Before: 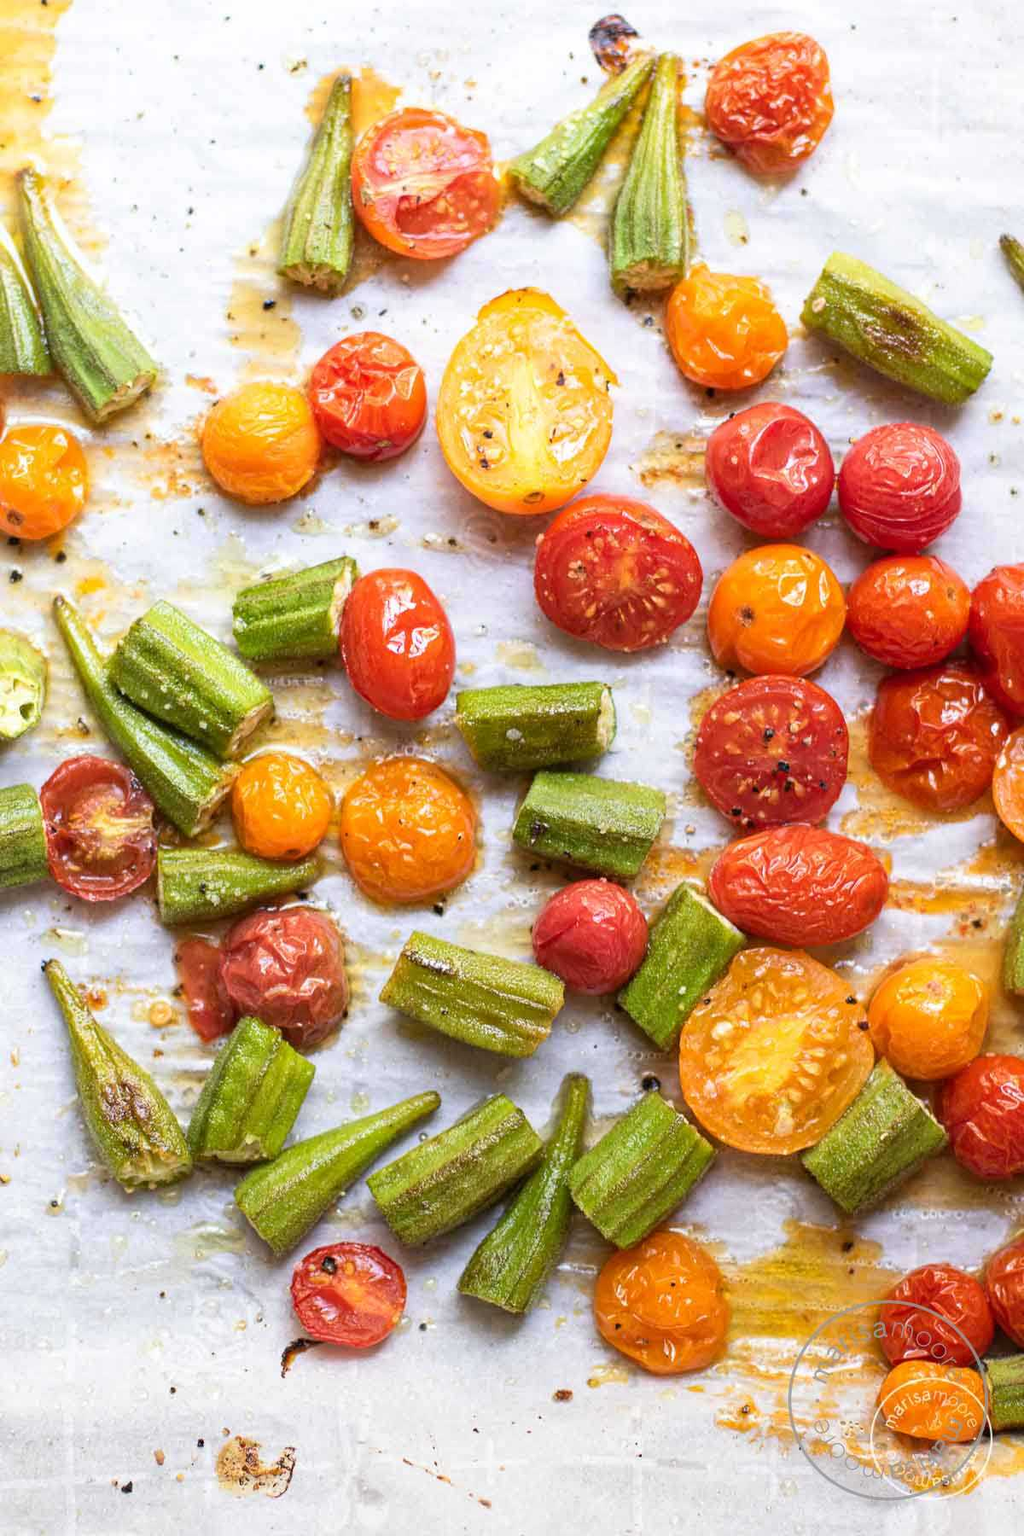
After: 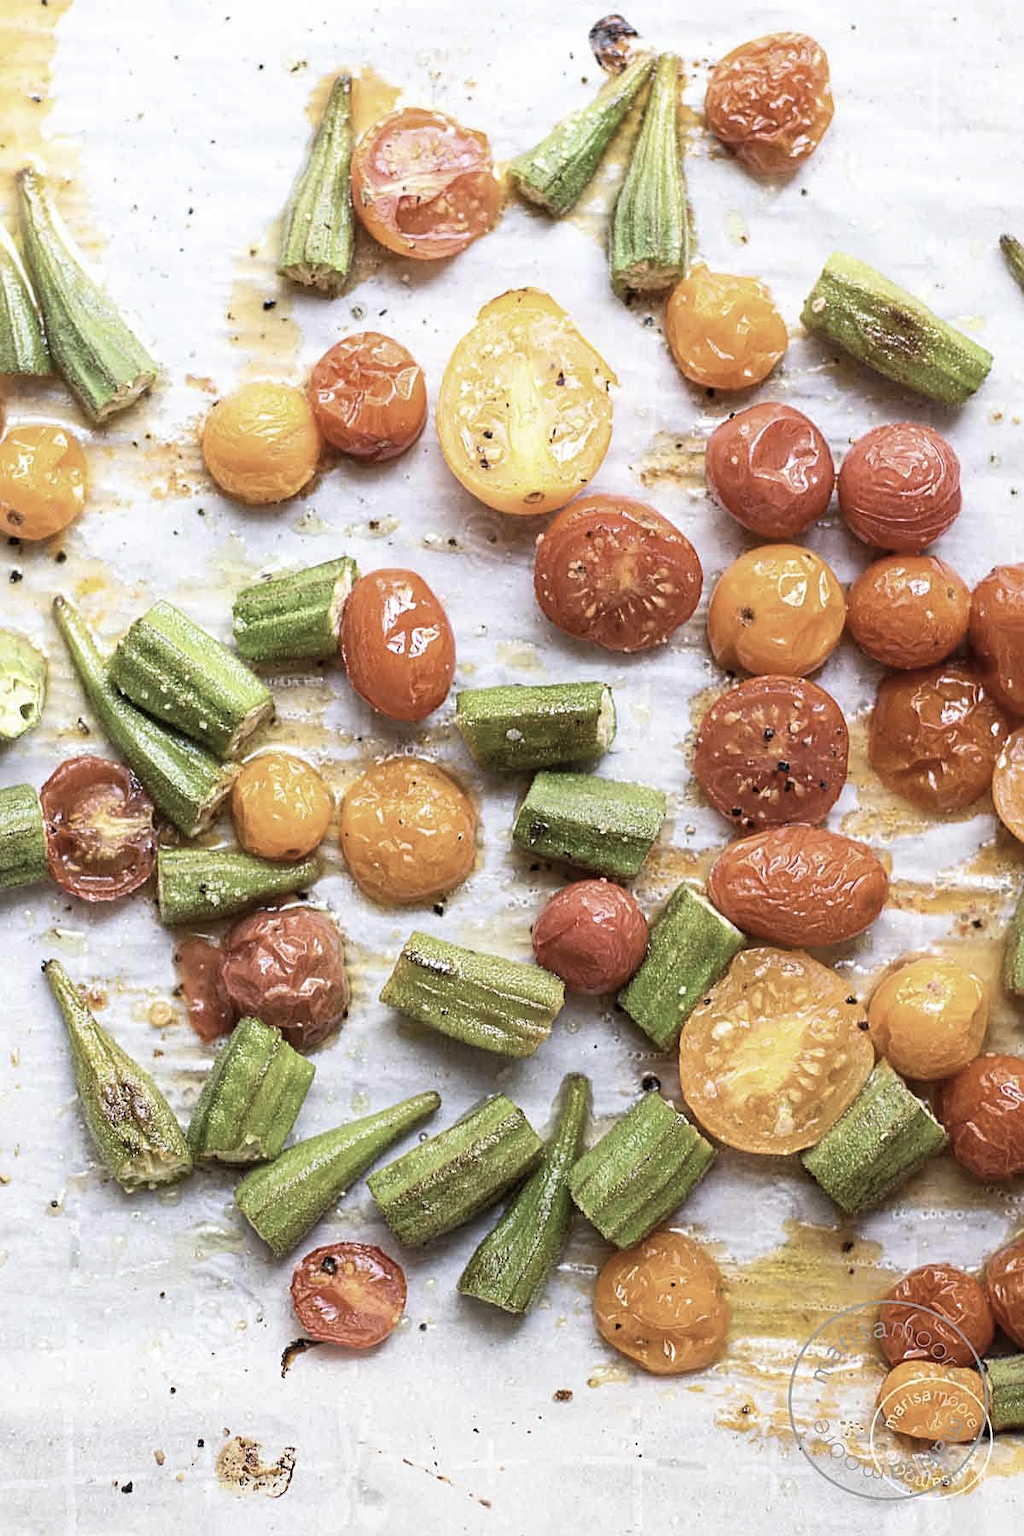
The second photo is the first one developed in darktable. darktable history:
white balance: emerald 1
color zones: curves: ch1 [(0.113, 0.438) (0.75, 0.5)]; ch2 [(0.12, 0.526) (0.75, 0.5)]
contrast brightness saturation: contrast 0.1, saturation -0.36
sharpen: on, module defaults
